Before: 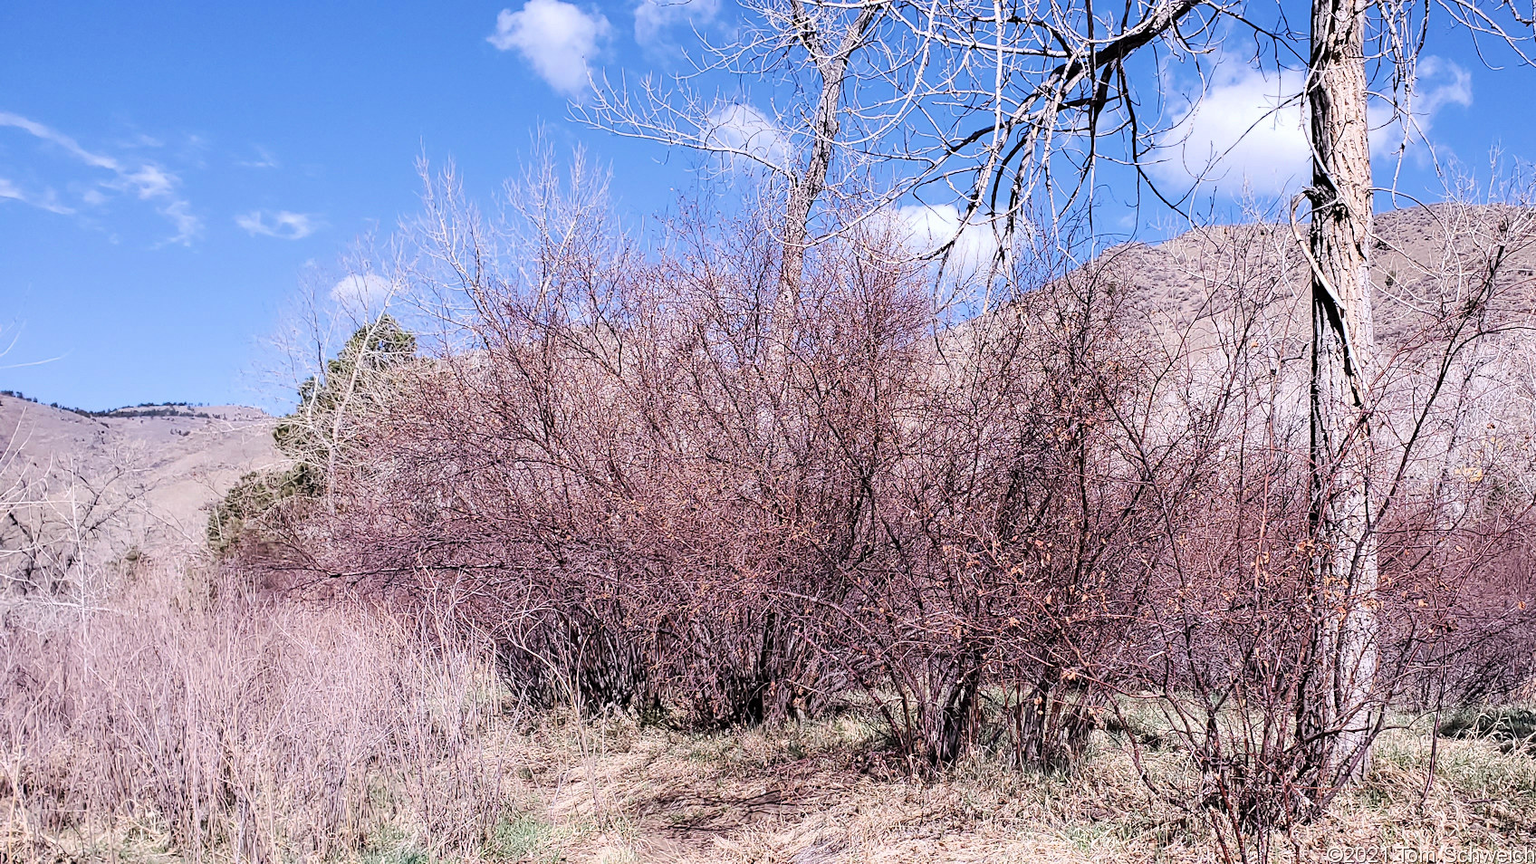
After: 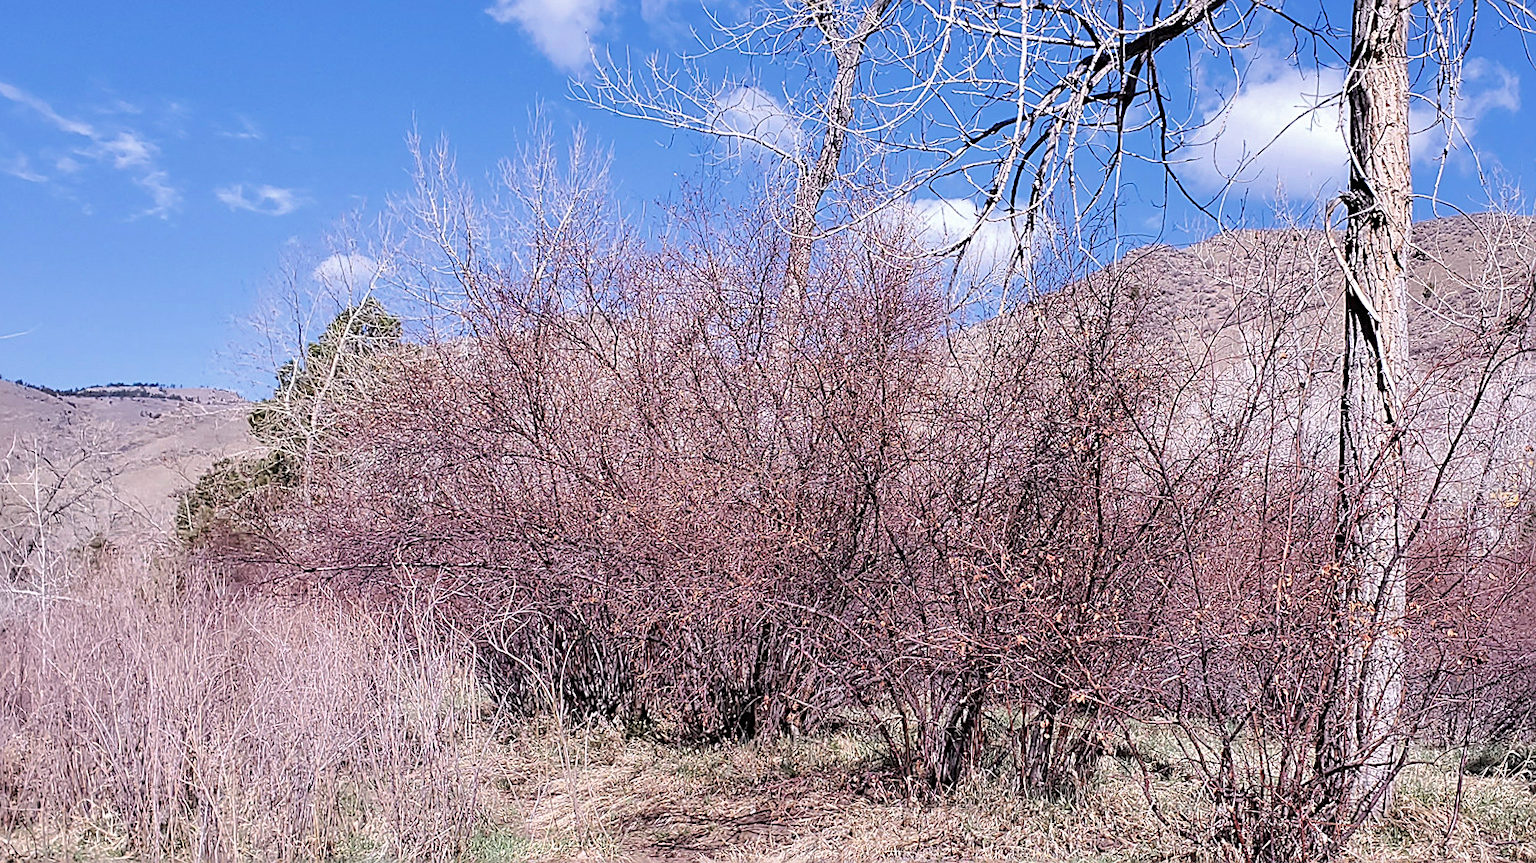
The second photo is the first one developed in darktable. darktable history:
crop and rotate: angle -1.69°
shadows and highlights: on, module defaults
sharpen: on, module defaults
